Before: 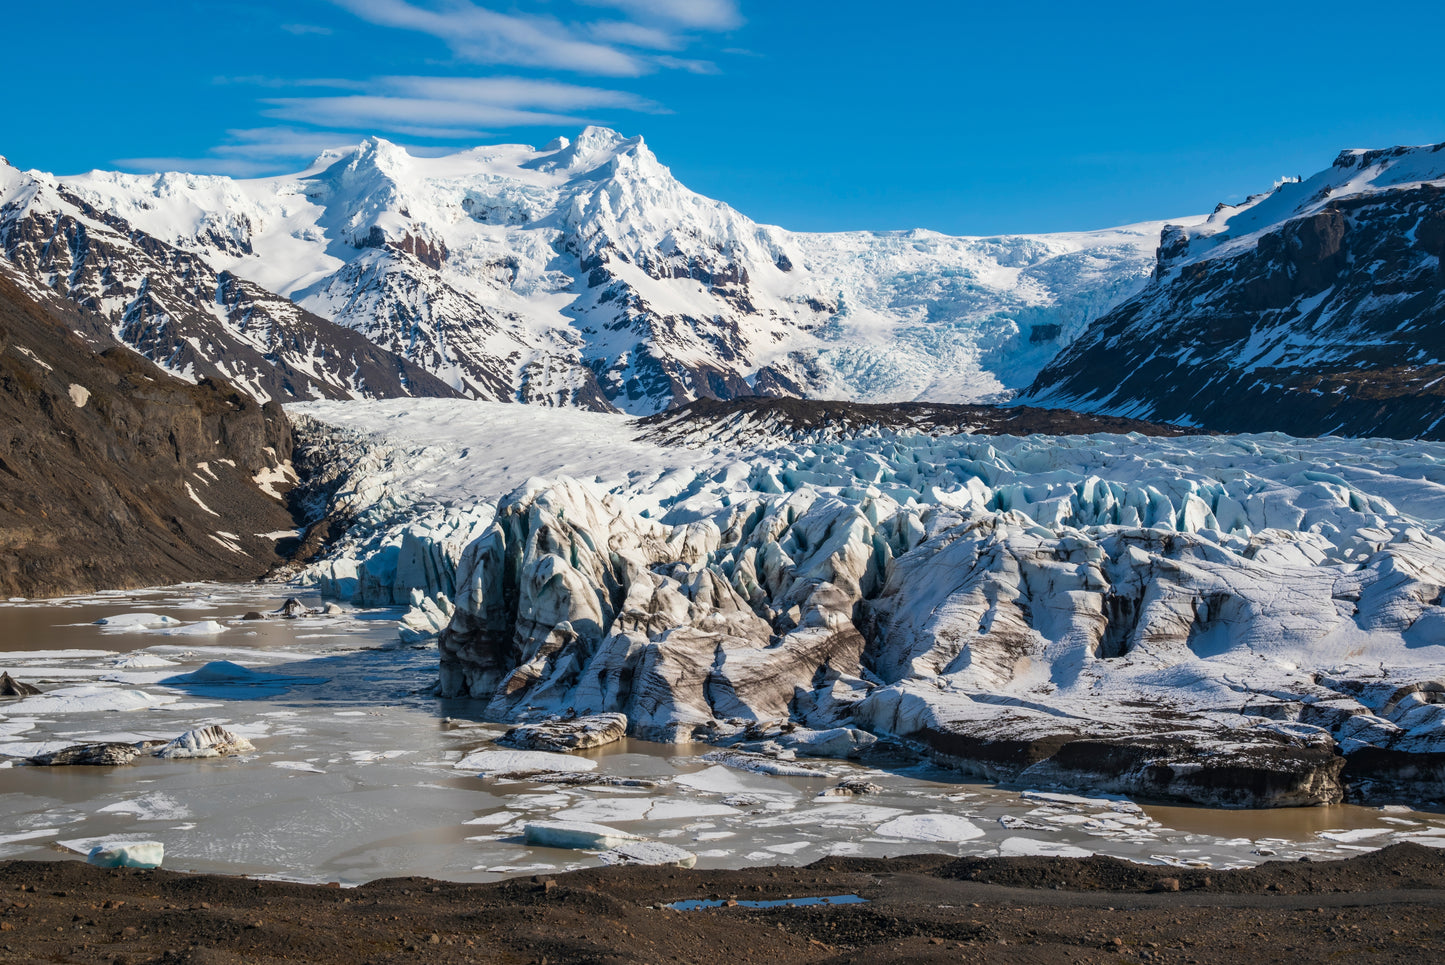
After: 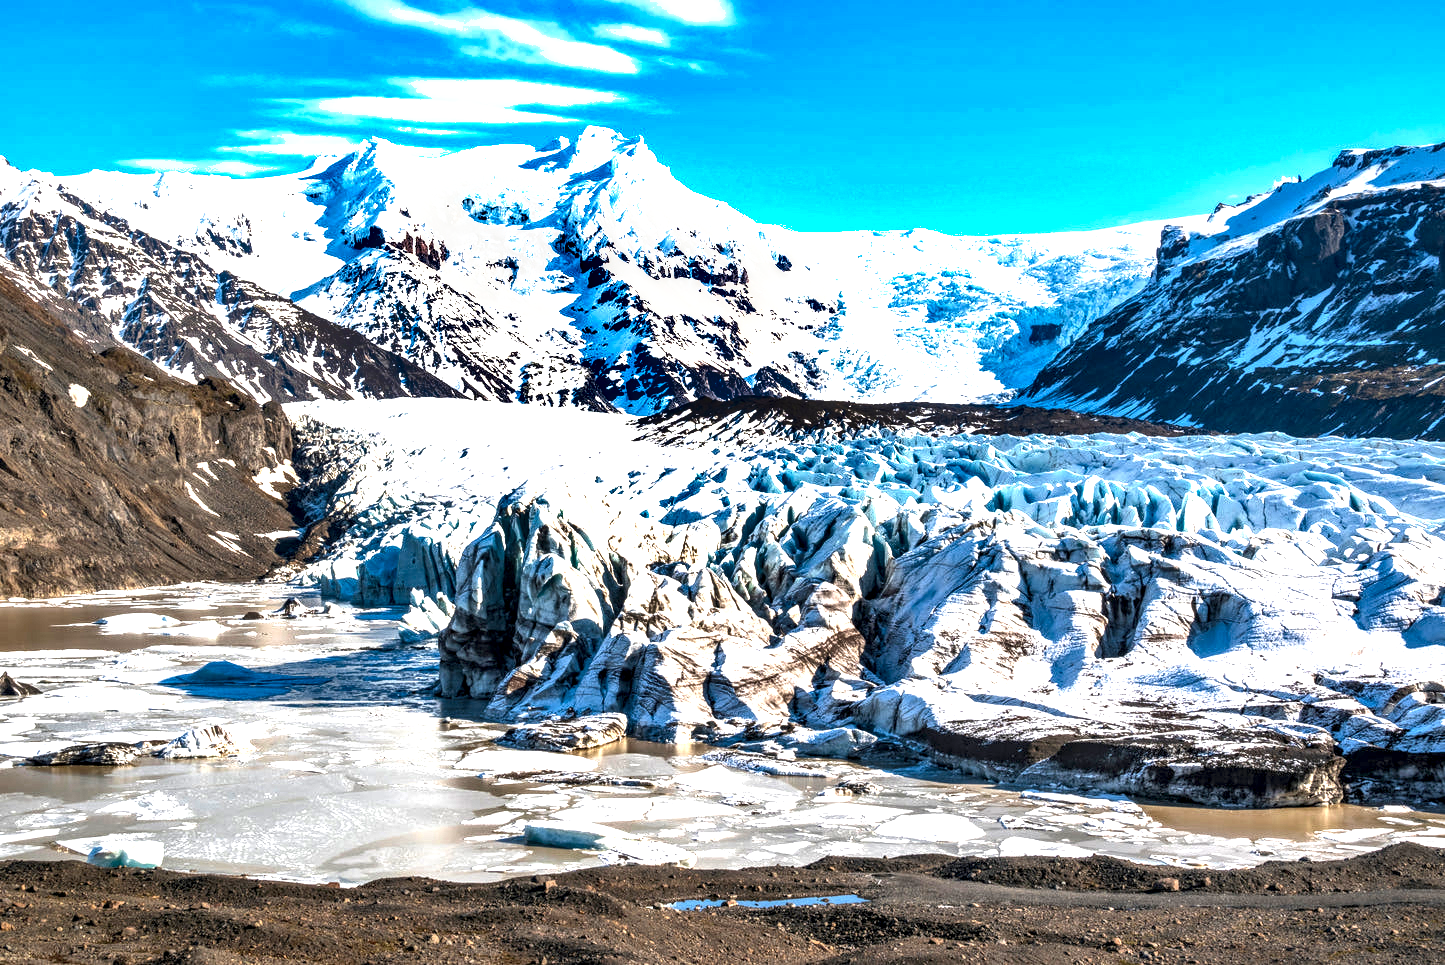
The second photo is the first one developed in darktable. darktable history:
shadows and highlights: soften with gaussian
exposure: black level correction 0.001, exposure 1.636 EV, compensate highlight preservation false
base curve: curves: ch0 [(0, 0) (0.472, 0.455) (1, 1)], preserve colors none
local contrast: highlights 60%, shadows 63%, detail 160%
